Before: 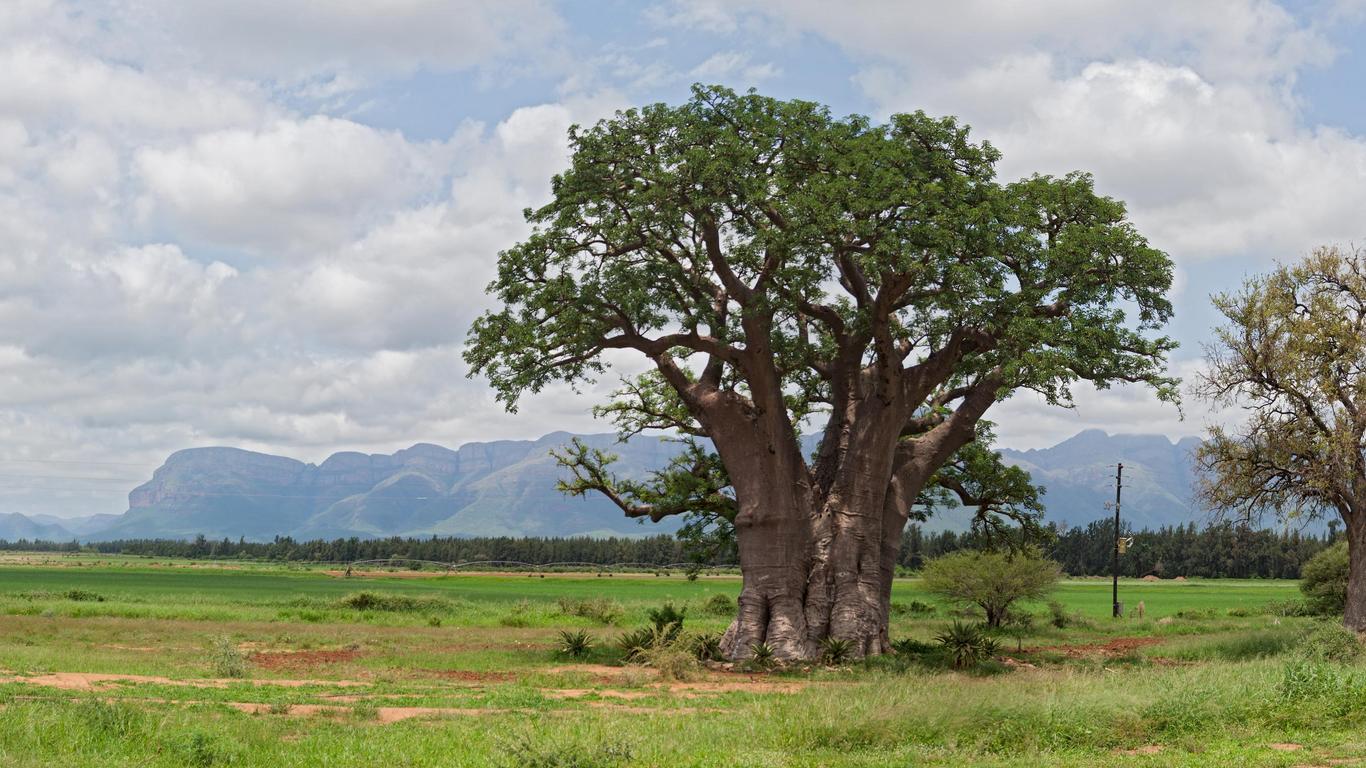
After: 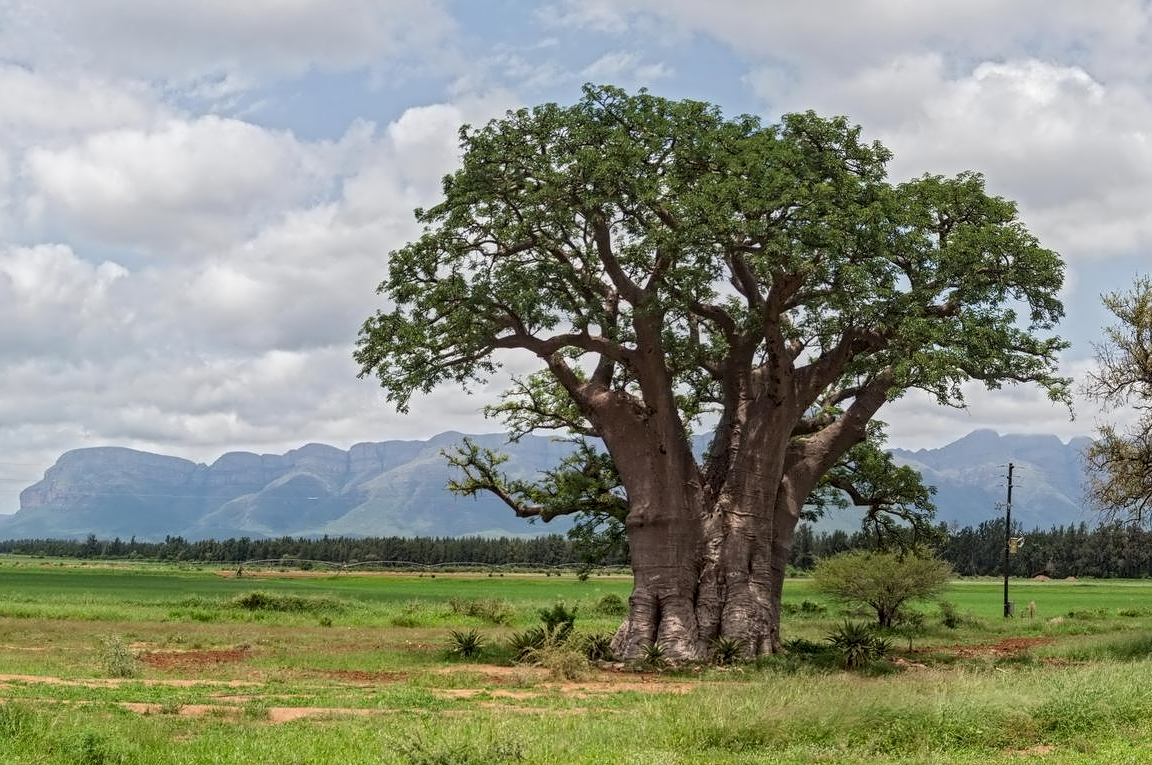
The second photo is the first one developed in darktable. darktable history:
local contrast: on, module defaults
crop: left 8.042%, right 7.391%
contrast equalizer: y [[0.5 ×4, 0.525, 0.667], [0.5 ×6], [0.5 ×6], [0 ×4, 0.042, 0], [0, 0, 0.004, 0.1, 0.191, 0.131]]
